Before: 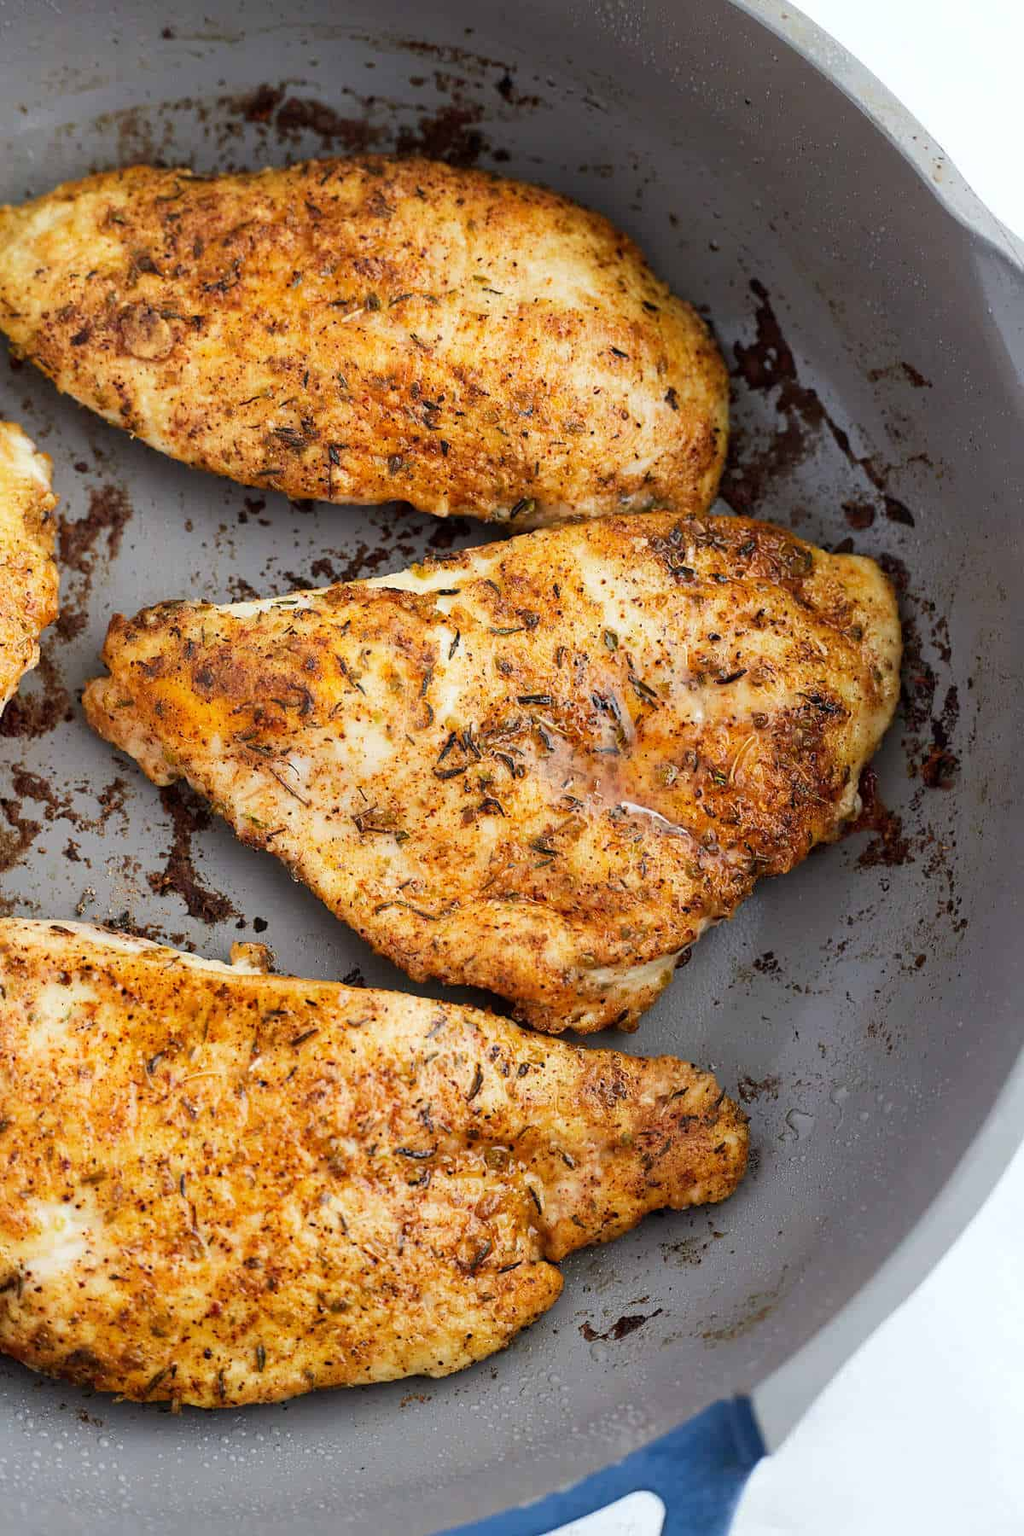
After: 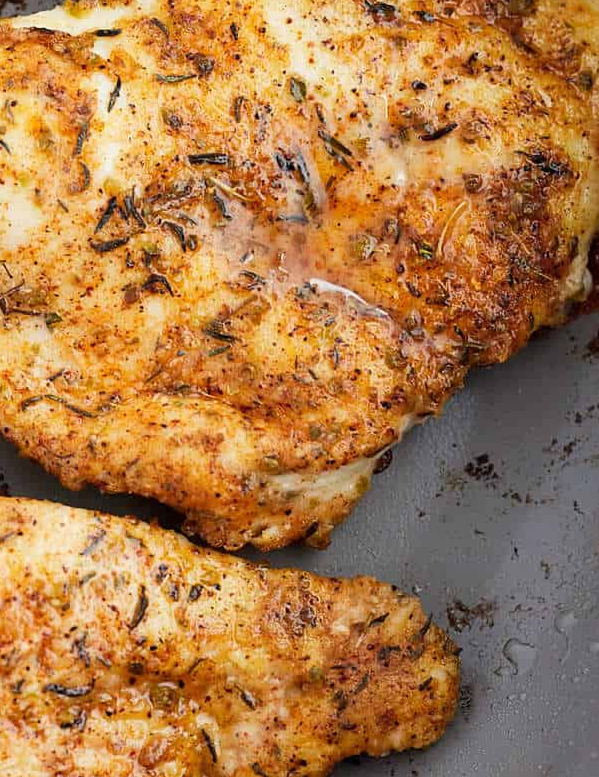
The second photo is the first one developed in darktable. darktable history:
crop: left 34.912%, top 36.764%, right 15.093%, bottom 20.019%
